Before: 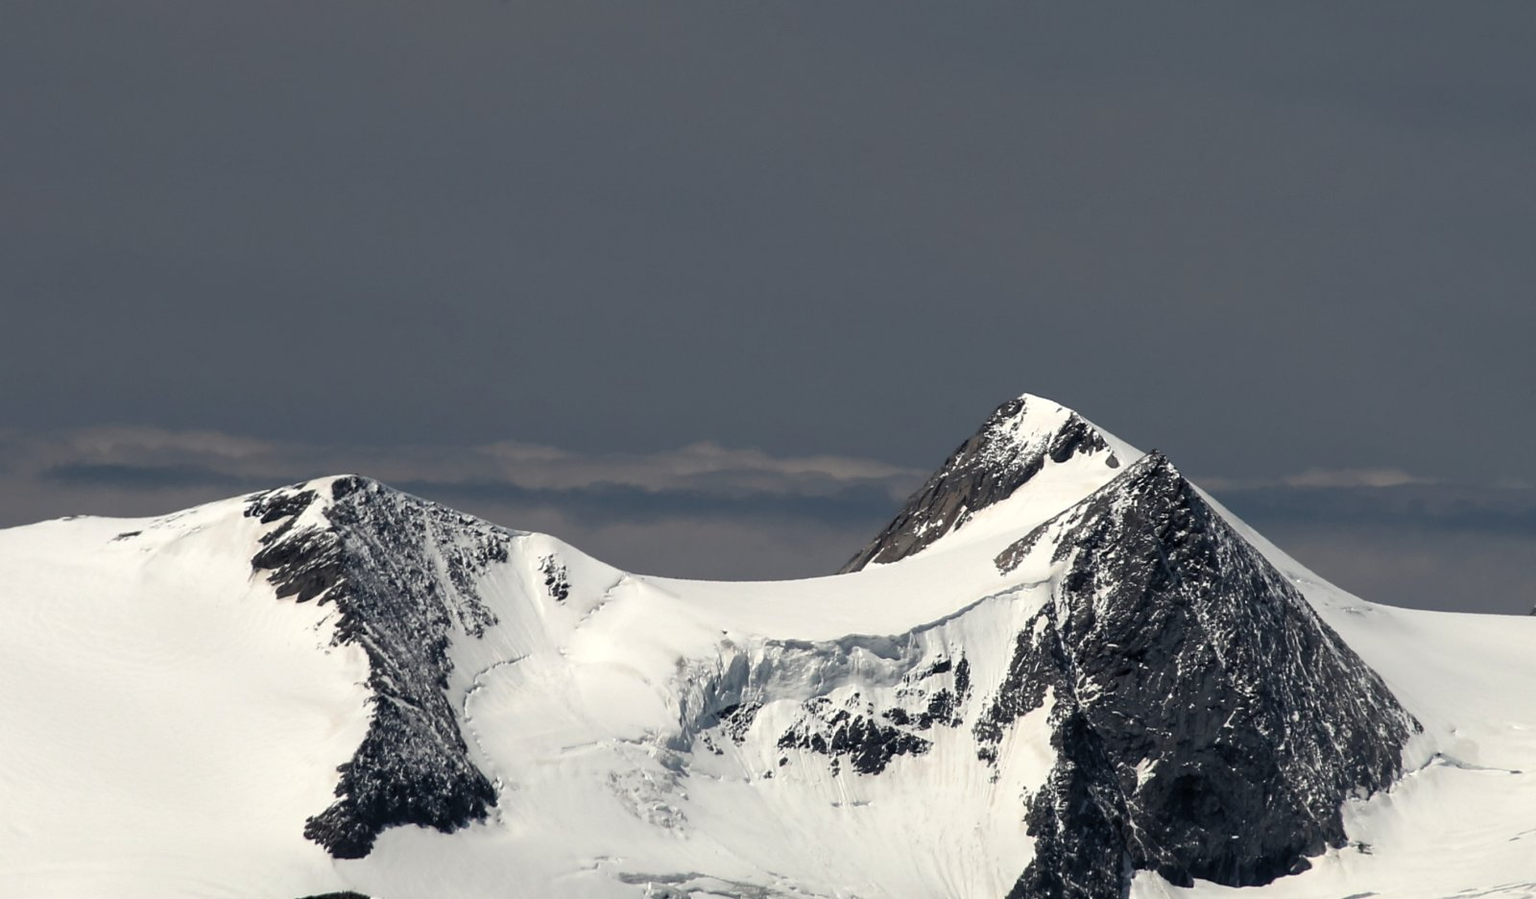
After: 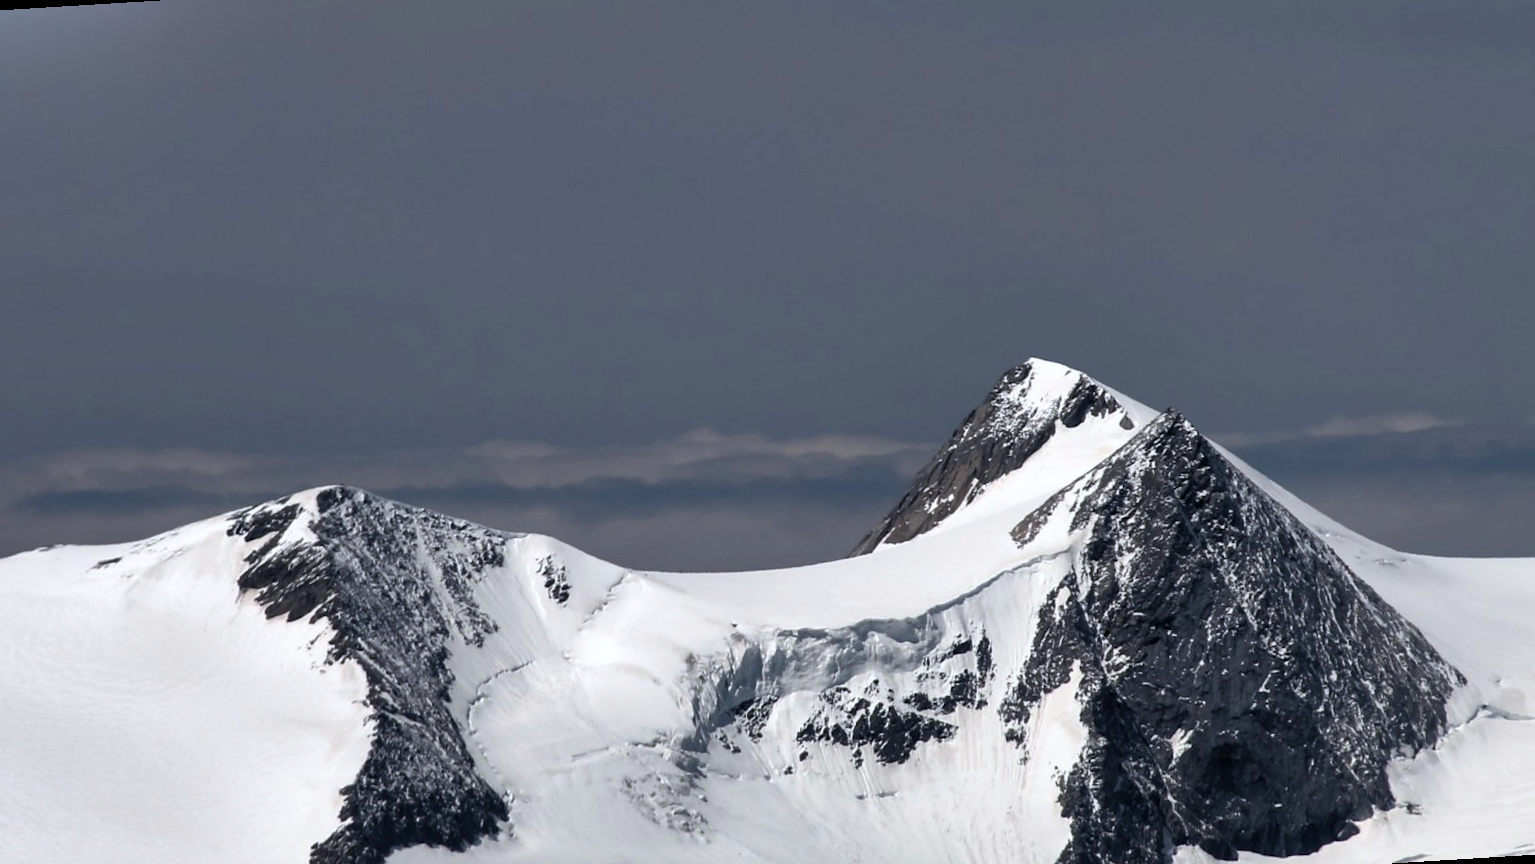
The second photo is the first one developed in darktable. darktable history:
color calibration: illuminant as shot in camera, x 0.358, y 0.373, temperature 4628.91 K
shadows and highlights: shadows 52.42, soften with gaussian
rotate and perspective: rotation -3.52°, crop left 0.036, crop right 0.964, crop top 0.081, crop bottom 0.919
